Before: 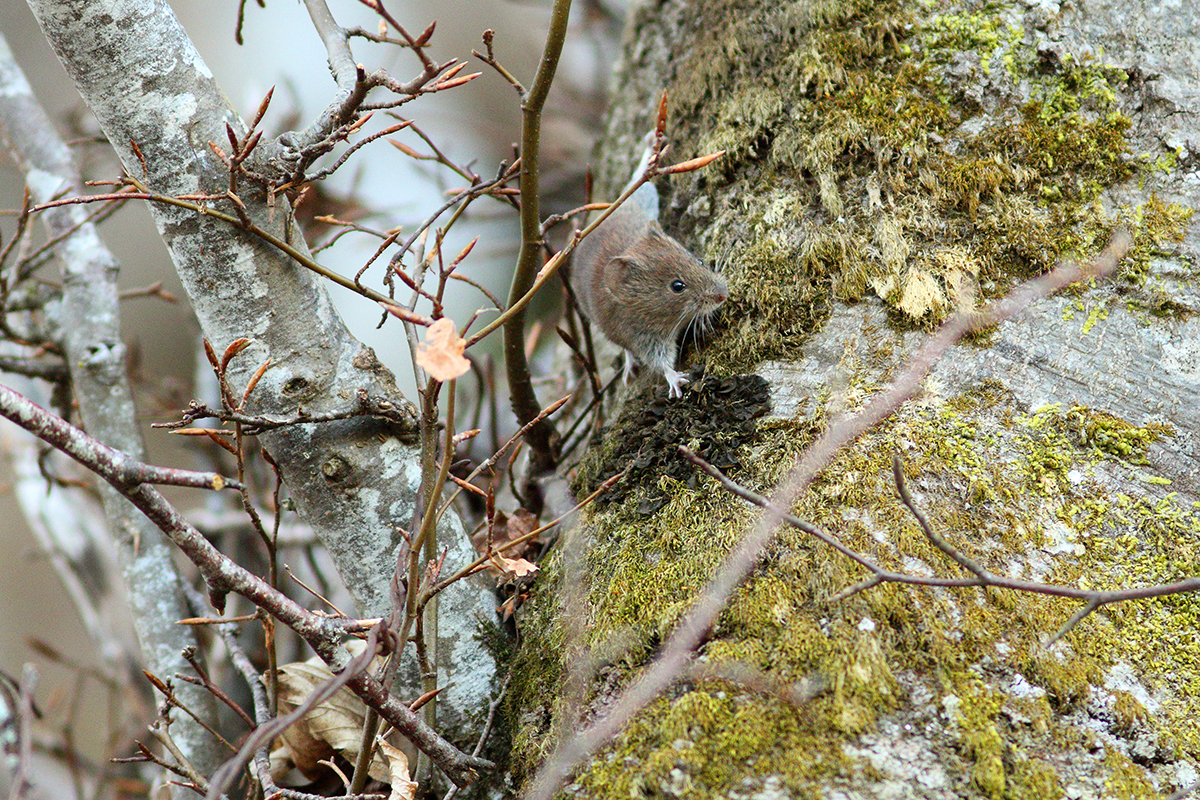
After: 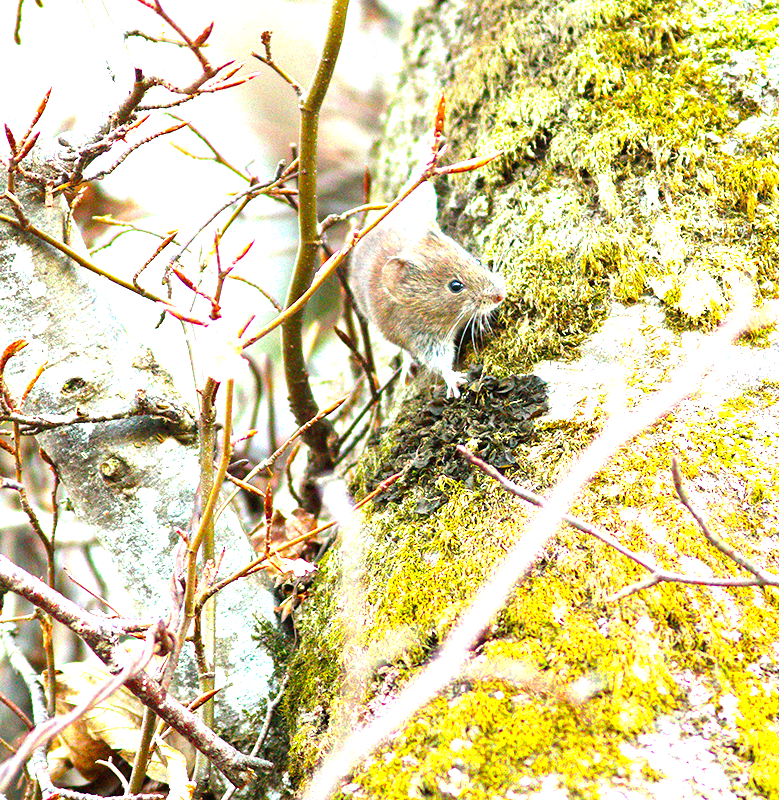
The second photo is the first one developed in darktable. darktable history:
color balance rgb: shadows lift › chroma 0.772%, shadows lift › hue 112.53°, power › hue 73.62°, perceptual saturation grading › global saturation 31.189%, perceptual brilliance grading › global brilliance 2.796%, perceptual brilliance grading › highlights -2.769%, perceptual brilliance grading › shadows 3.522%
exposure: black level correction 0, exposure 1.93 EV, compensate highlight preservation false
crop and rotate: left 18.539%, right 16.477%
